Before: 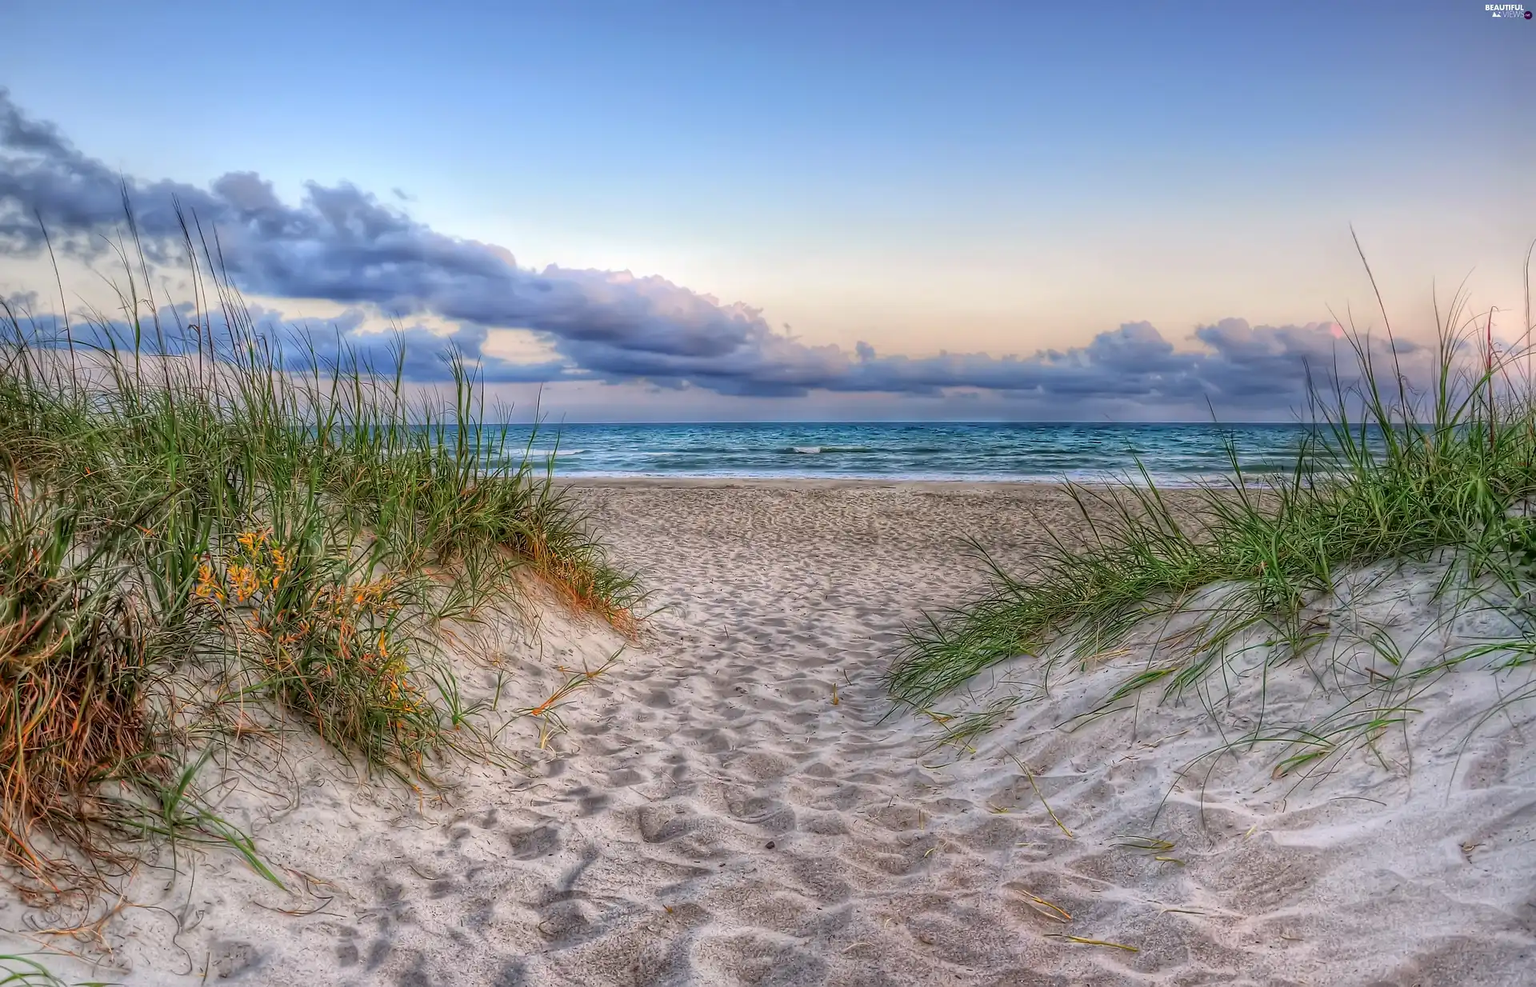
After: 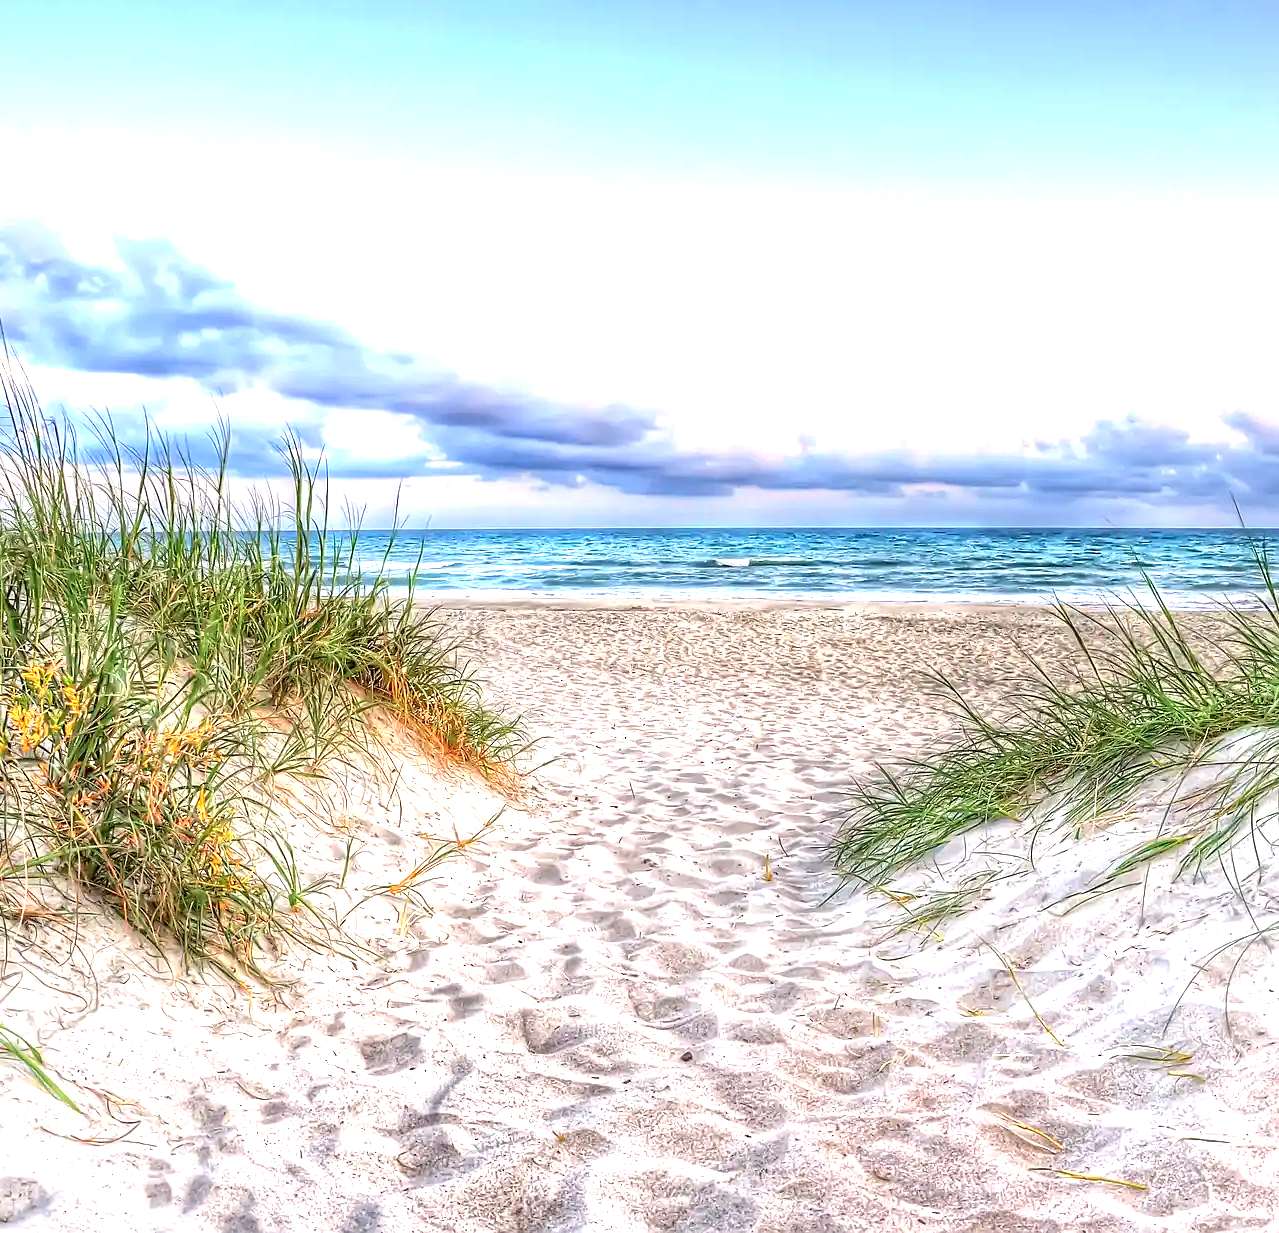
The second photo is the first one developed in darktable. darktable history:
sharpen: amount 0.205
exposure: exposure 1.524 EV, compensate highlight preservation false
crop and rotate: left 14.389%, right 18.964%
